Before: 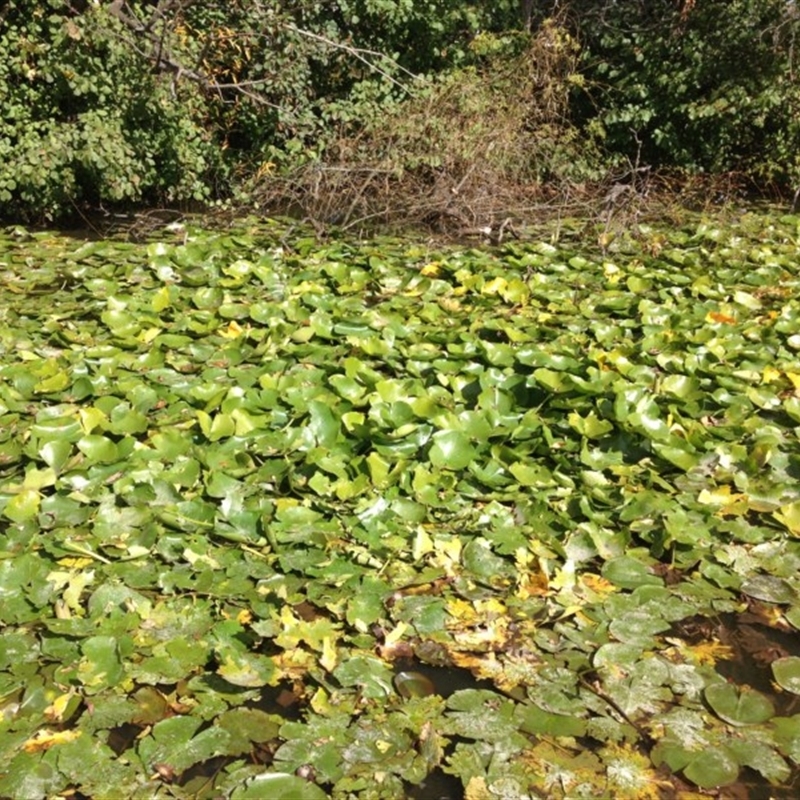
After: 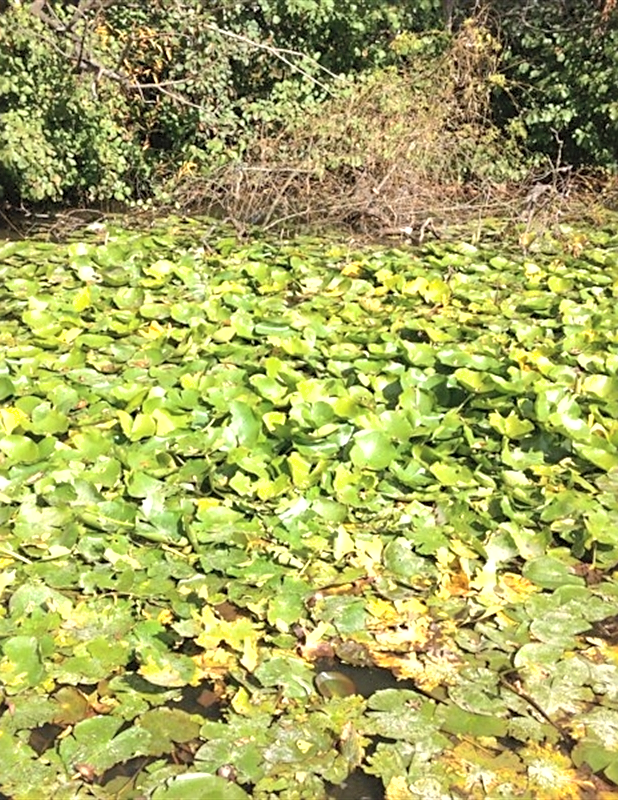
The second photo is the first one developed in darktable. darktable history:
contrast brightness saturation: contrast 0.14, brightness 0.227
crop: left 9.888%, right 12.843%
exposure: black level correction 0.001, exposure 0.499 EV, compensate exposure bias true, compensate highlight preservation false
shadows and highlights: shadows 8.29, white point adjustment 0.967, highlights -38.14
sharpen: on, module defaults
